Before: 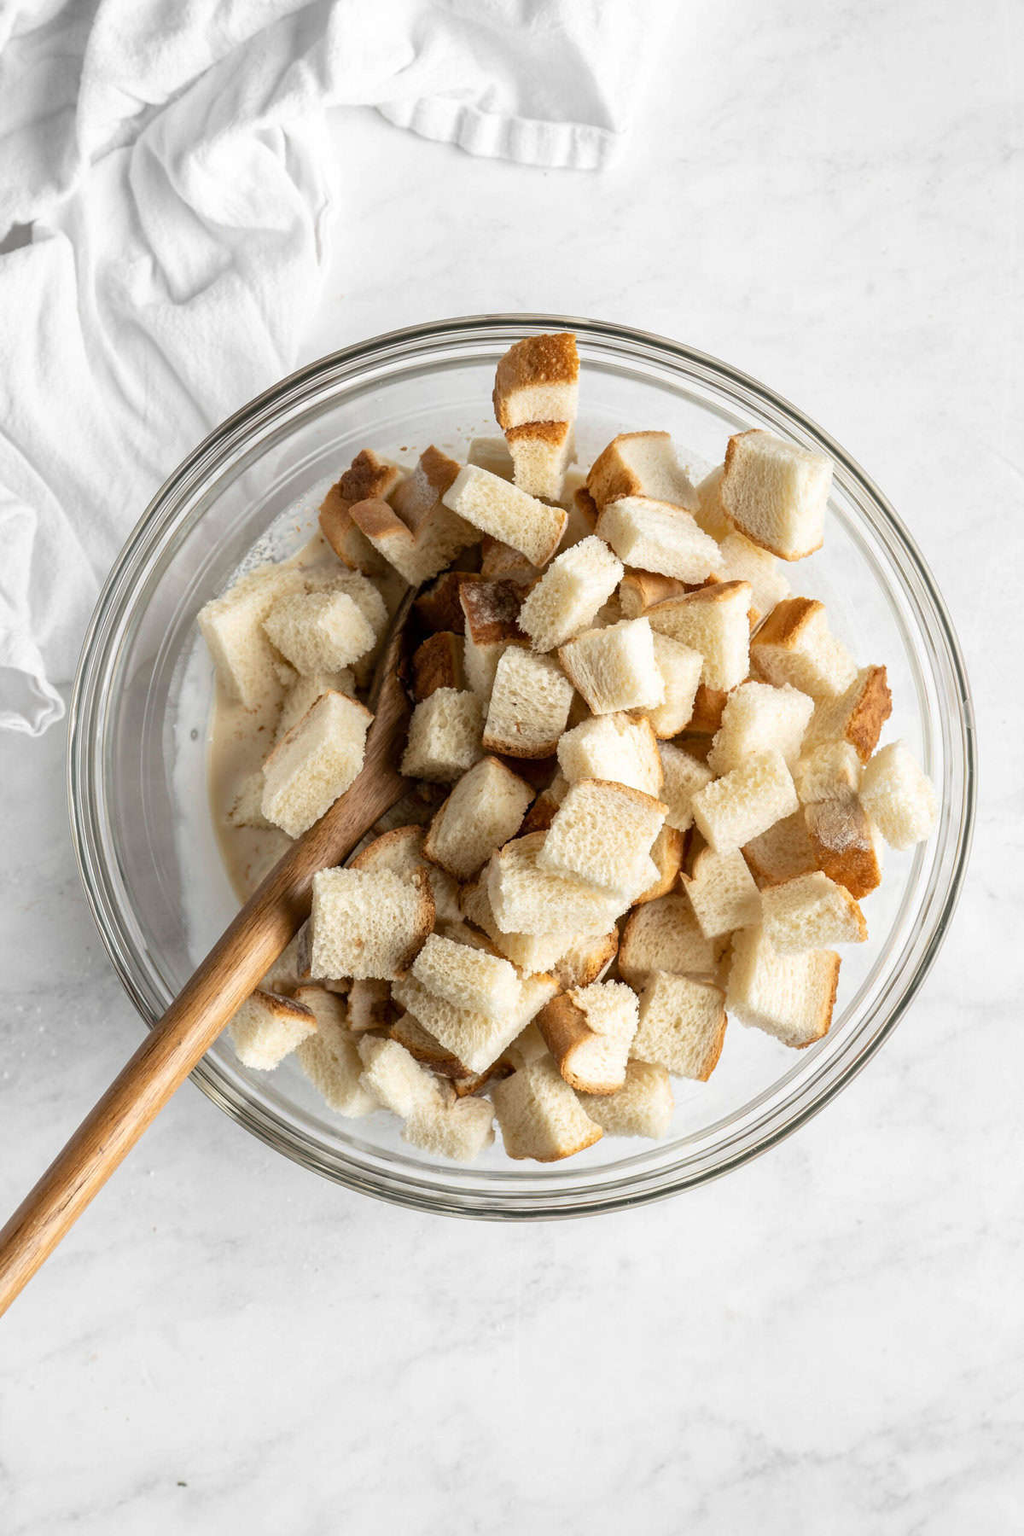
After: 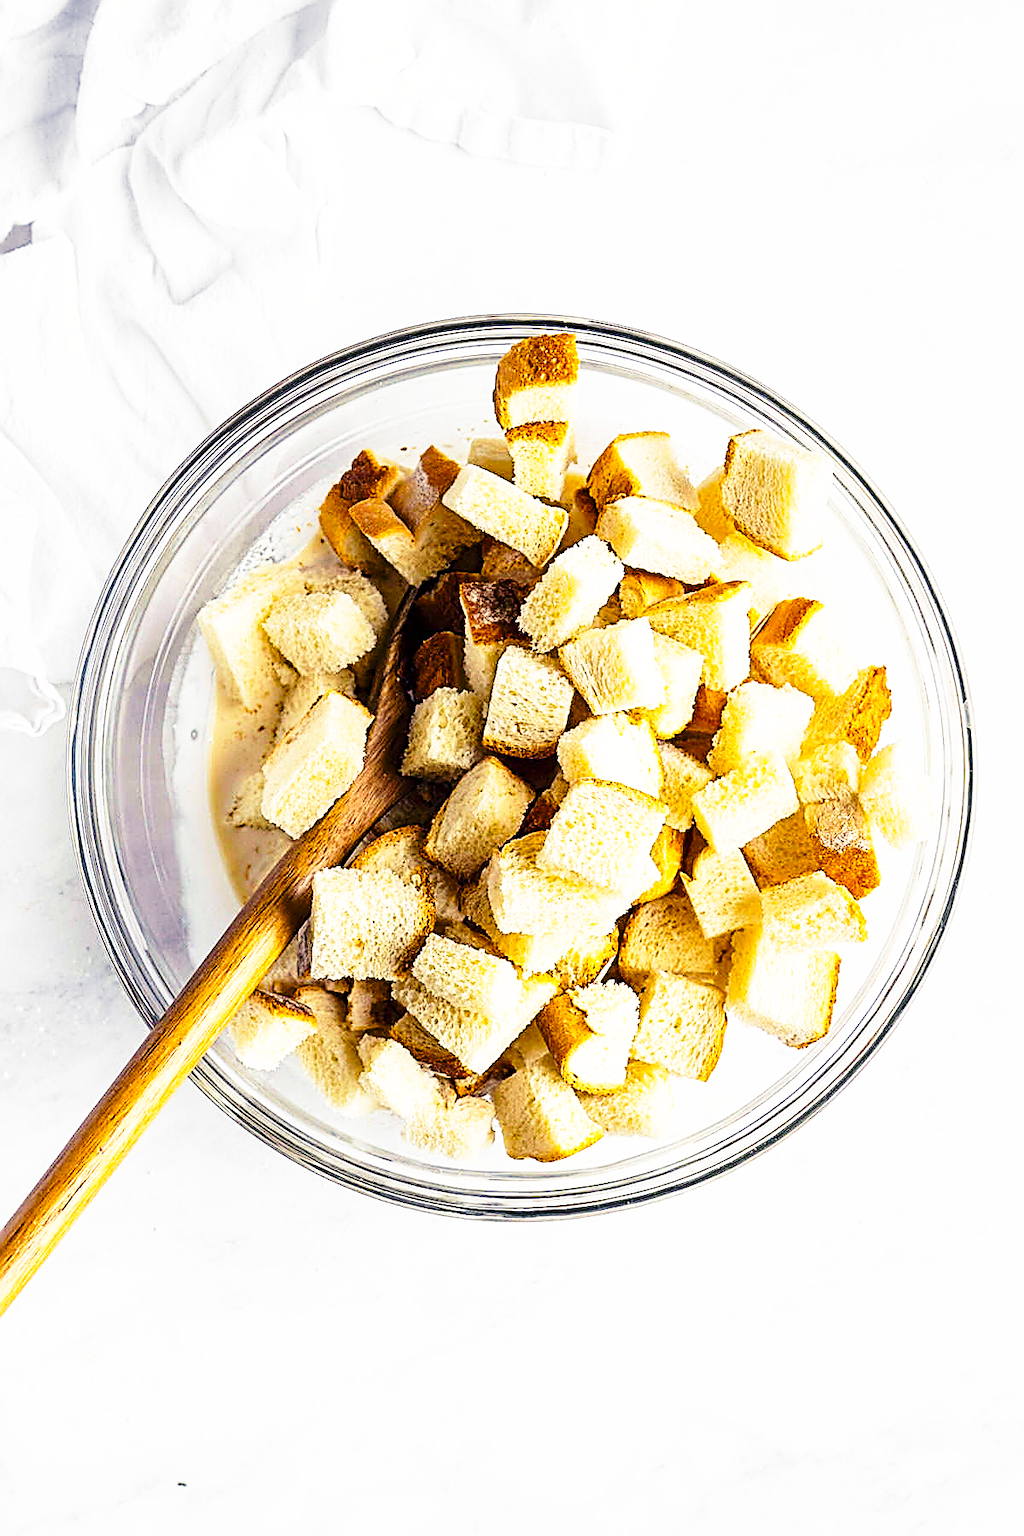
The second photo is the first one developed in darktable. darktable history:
color balance rgb: shadows lift › luminance -28.684%, shadows lift › chroma 14.923%, shadows lift › hue 270°, linear chroma grading › global chroma 14.83%, perceptual saturation grading › global saturation 30.5%, perceptual brilliance grading › global brilliance 2.247%, perceptual brilliance grading › highlights -3.959%, global vibrance 20%
sharpen: amount 1.869
color correction: highlights b* 0.043, saturation 0.99
base curve: curves: ch0 [(0, 0) (0.026, 0.03) (0.109, 0.232) (0.351, 0.748) (0.669, 0.968) (1, 1)], preserve colors none
